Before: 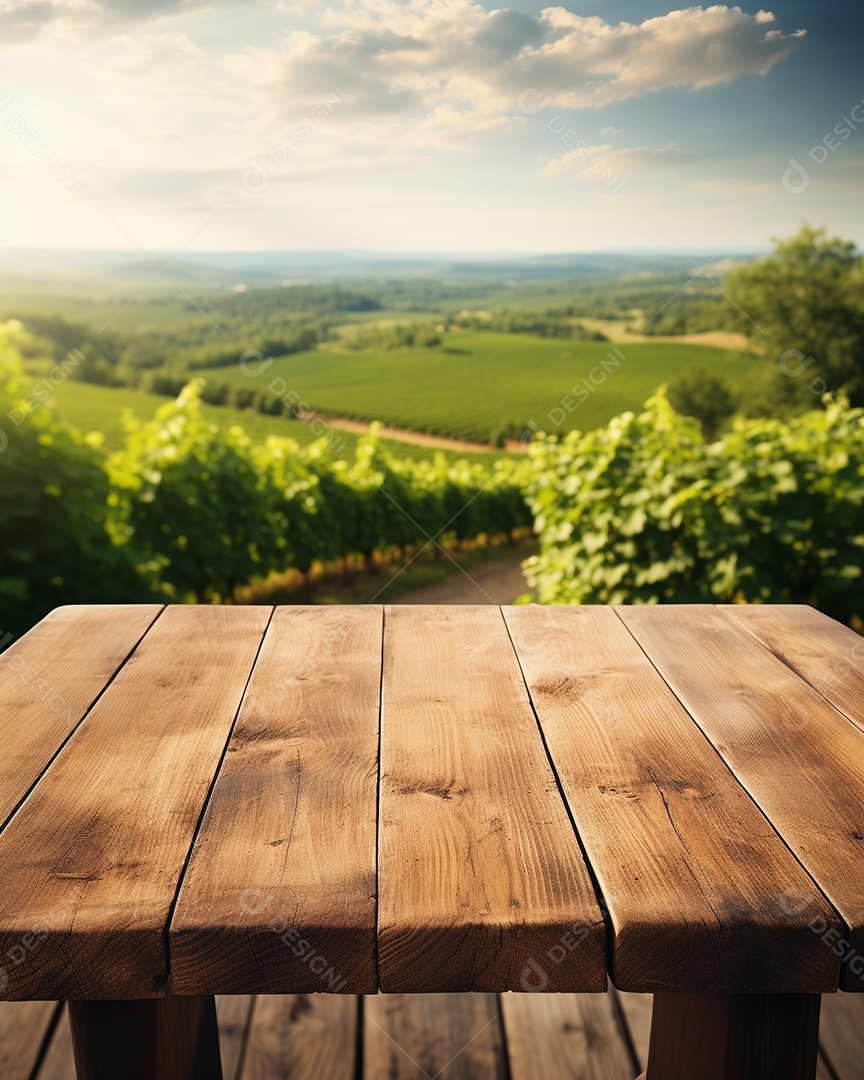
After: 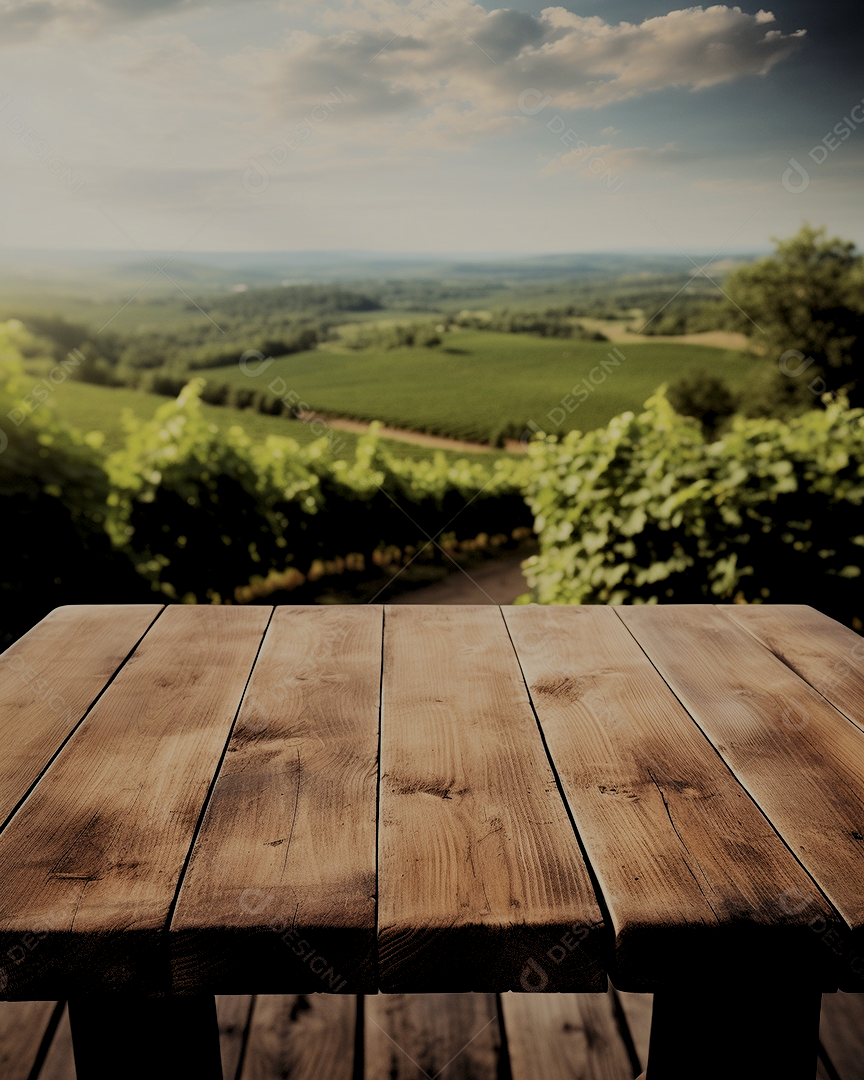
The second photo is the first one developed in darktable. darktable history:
color balance rgb: shadows lift › chroma 4.452%, shadows lift › hue 25.56°, linear chroma grading › shadows -1.628%, linear chroma grading › highlights -14.839%, linear chroma grading › global chroma -9.394%, linear chroma grading › mid-tones -9.857%, perceptual saturation grading › global saturation 19.755%
local contrast: mode bilateral grid, contrast 21, coarseness 49, detail 119%, midtone range 0.2
exposure: black level correction 0.001, exposure -0.198 EV, compensate exposure bias true, compensate highlight preservation false
filmic rgb: black relative exposure -7.65 EV, white relative exposure 4.56 EV, hardness 3.61, preserve chrominance max RGB, color science v6 (2022), contrast in shadows safe, contrast in highlights safe
levels: levels [0.116, 0.574, 1]
contrast brightness saturation: saturation -0.047
